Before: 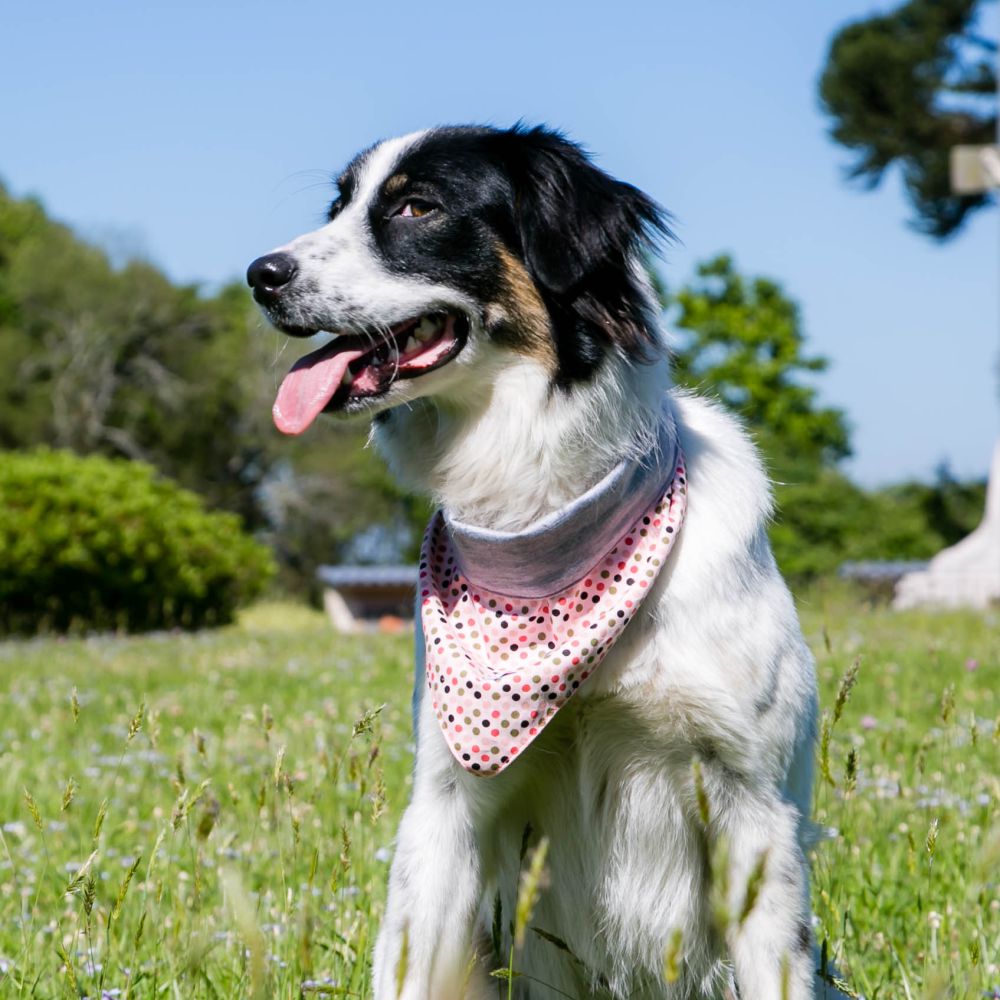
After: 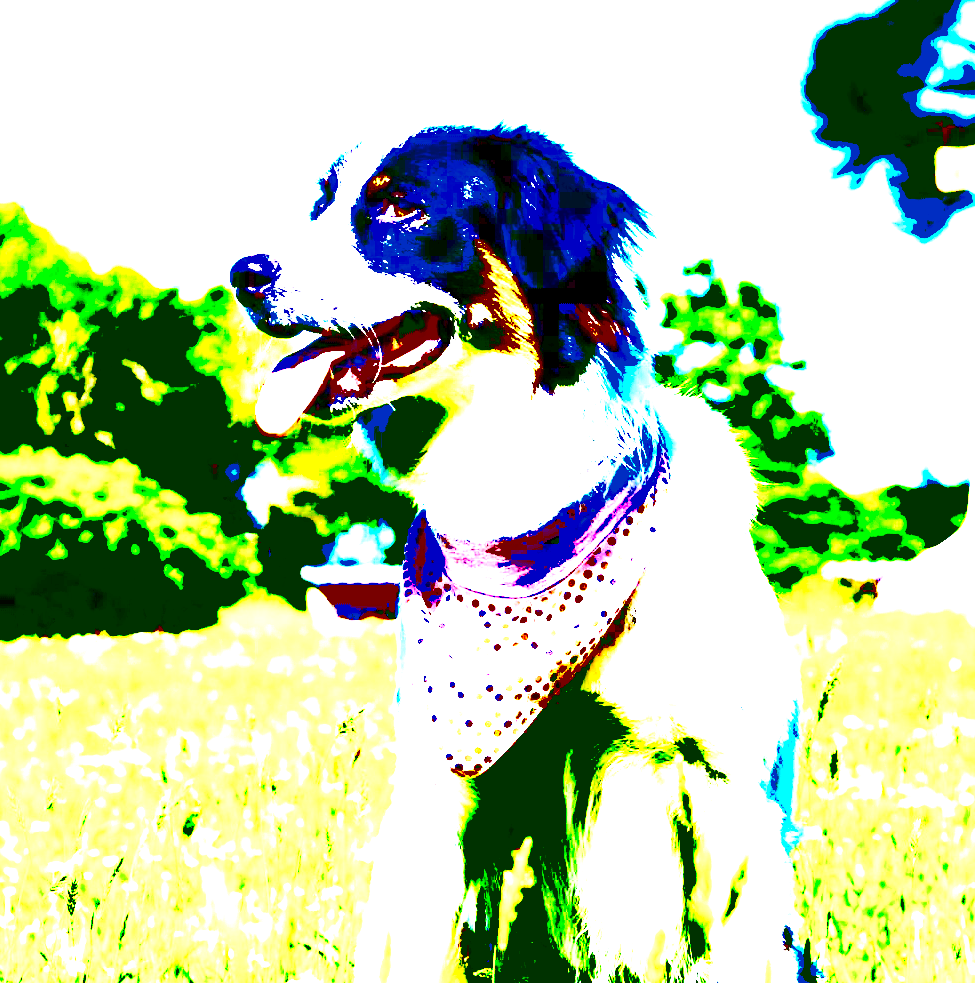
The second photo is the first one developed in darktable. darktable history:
crop and rotate: left 1.739%, right 0.711%, bottom 1.67%
tone curve: curves: ch0 [(0, 0) (0.003, 0.002) (0.011, 0.008) (0.025, 0.017) (0.044, 0.027) (0.069, 0.037) (0.1, 0.052) (0.136, 0.074) (0.177, 0.11) (0.224, 0.155) (0.277, 0.237) (0.335, 0.34) (0.399, 0.467) (0.468, 0.584) (0.543, 0.683) (0.623, 0.762) (0.709, 0.827) (0.801, 0.888) (0.898, 0.947) (1, 1)], color space Lab, independent channels
velvia: strength 8.99%
exposure: black level correction 0.098, exposure 2.958 EV, compensate exposure bias true, compensate highlight preservation false
